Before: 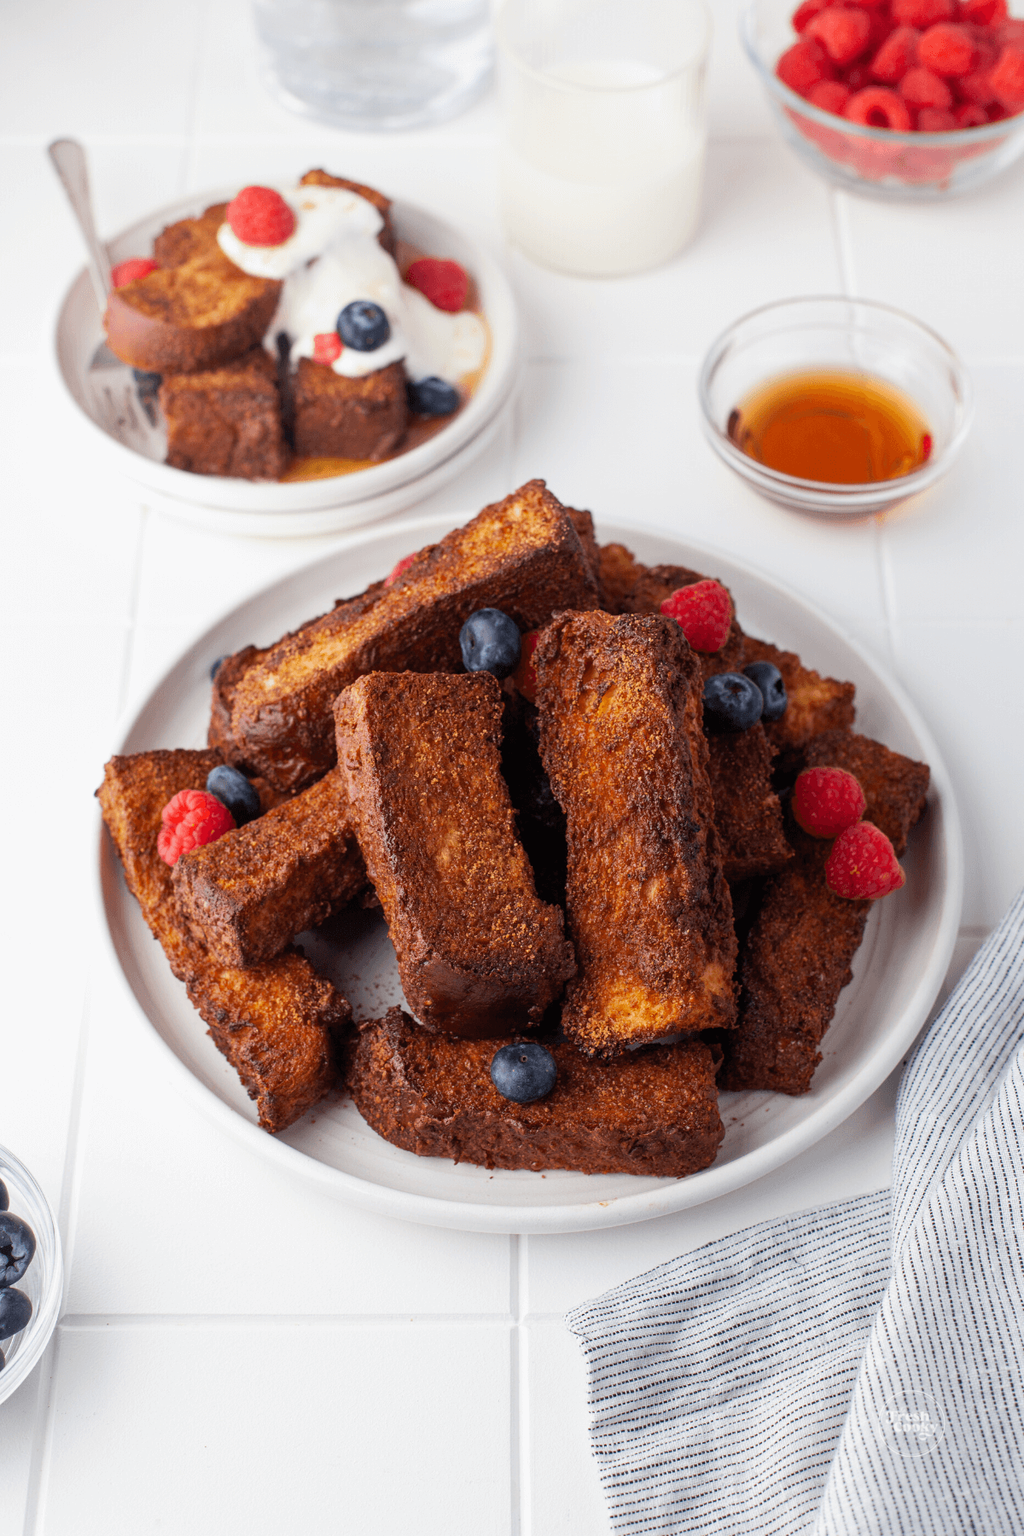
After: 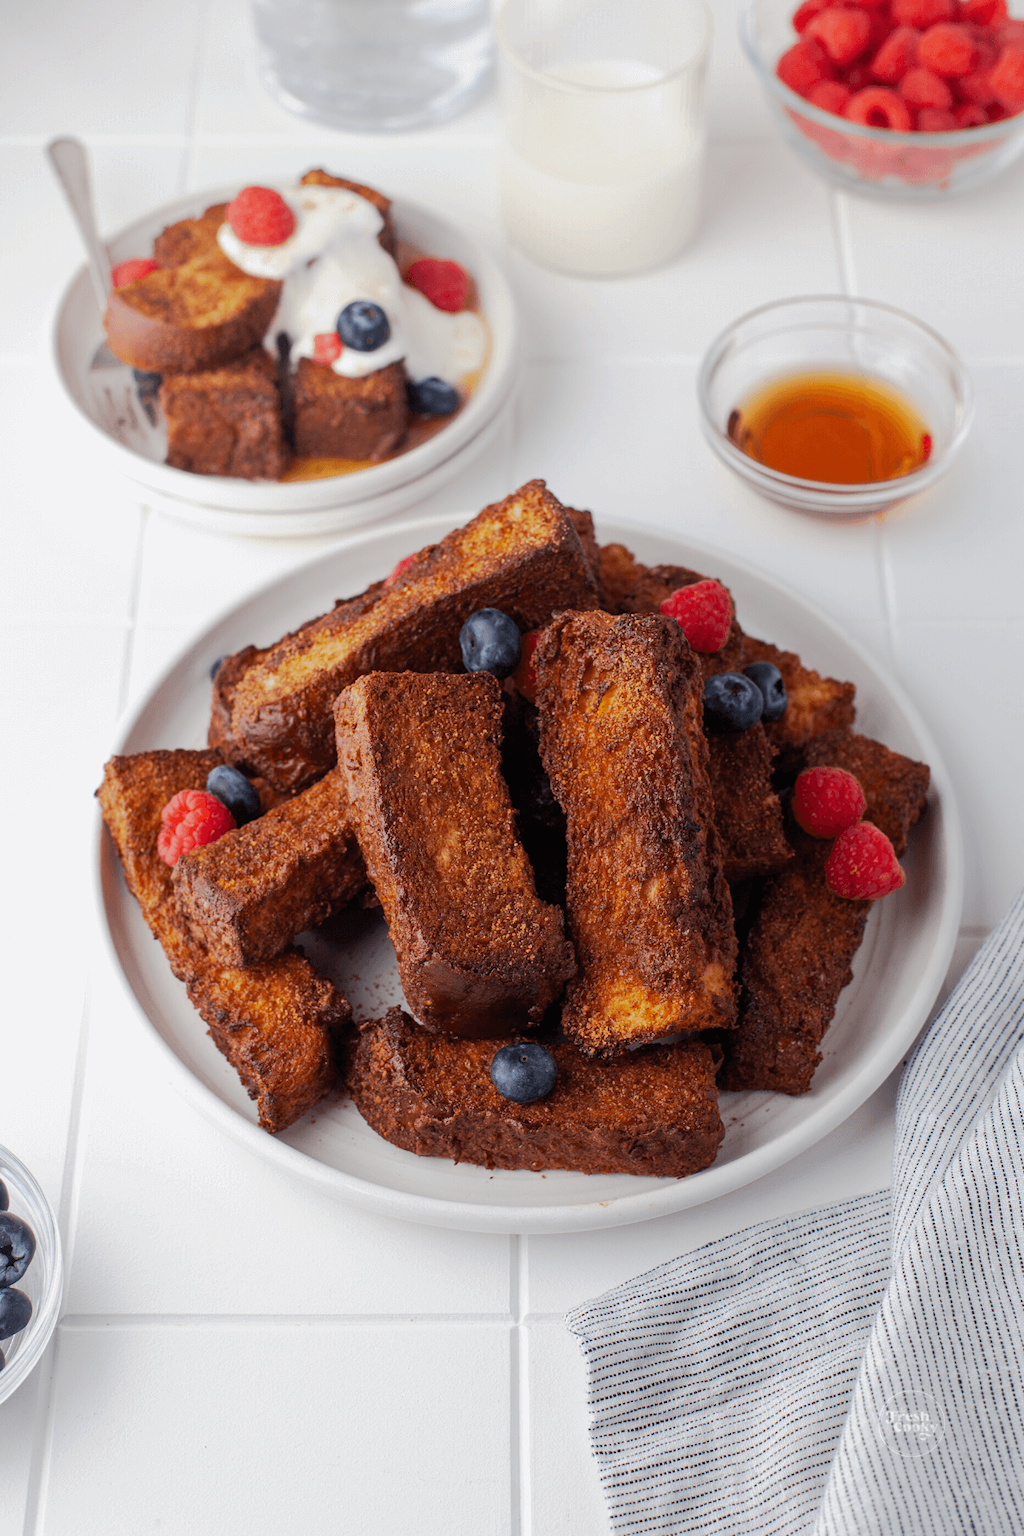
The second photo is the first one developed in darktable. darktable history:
tone curve: curves: ch0 [(0, 0) (0.003, 0.003) (0.011, 0.011) (0.025, 0.025) (0.044, 0.044) (0.069, 0.068) (0.1, 0.098) (0.136, 0.134) (0.177, 0.175) (0.224, 0.221) (0.277, 0.273) (0.335, 0.33) (0.399, 0.393) (0.468, 0.461) (0.543, 0.534) (0.623, 0.614) (0.709, 0.69) (0.801, 0.752) (0.898, 0.835) (1, 1)], preserve colors none
